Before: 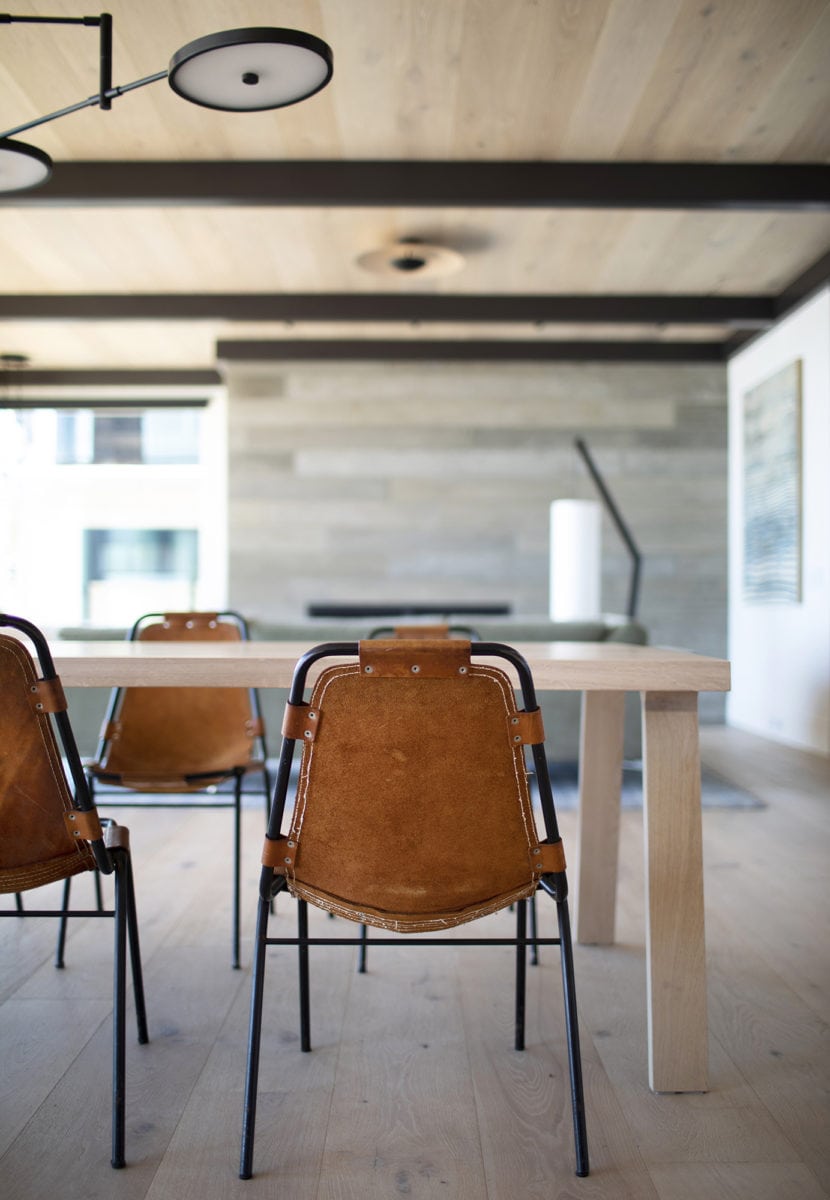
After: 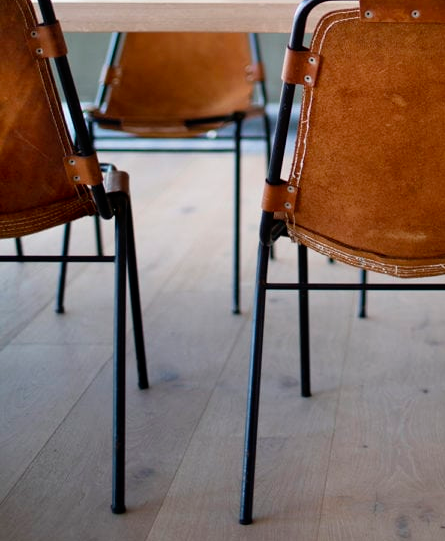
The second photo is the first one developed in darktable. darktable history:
crop and rotate: top 54.663%, right 46.371%, bottom 0.219%
tone curve: curves: ch0 [(0, 0) (0.059, 0.027) (0.162, 0.125) (0.304, 0.279) (0.547, 0.532) (0.828, 0.815) (1, 0.983)]; ch1 [(0, 0) (0.23, 0.166) (0.34, 0.308) (0.371, 0.337) (0.429, 0.411) (0.477, 0.462) (0.499, 0.498) (0.529, 0.537) (0.559, 0.582) (0.743, 0.798) (1, 1)]; ch2 [(0, 0) (0.431, 0.414) (0.498, 0.503) (0.524, 0.528) (0.568, 0.546) (0.6, 0.597) (0.634, 0.645) (0.728, 0.742) (1, 1)], preserve colors none
